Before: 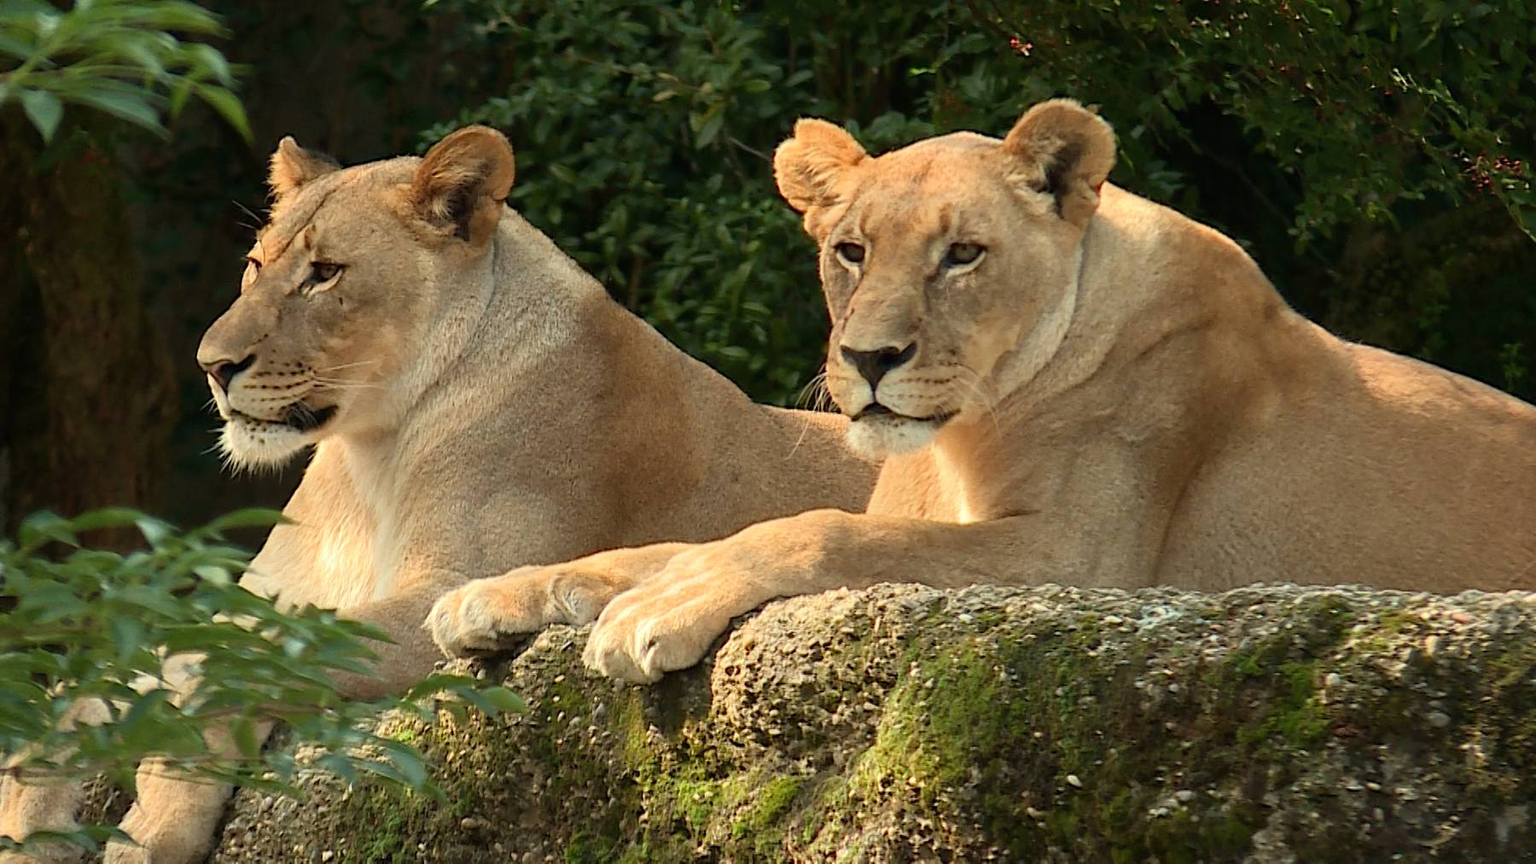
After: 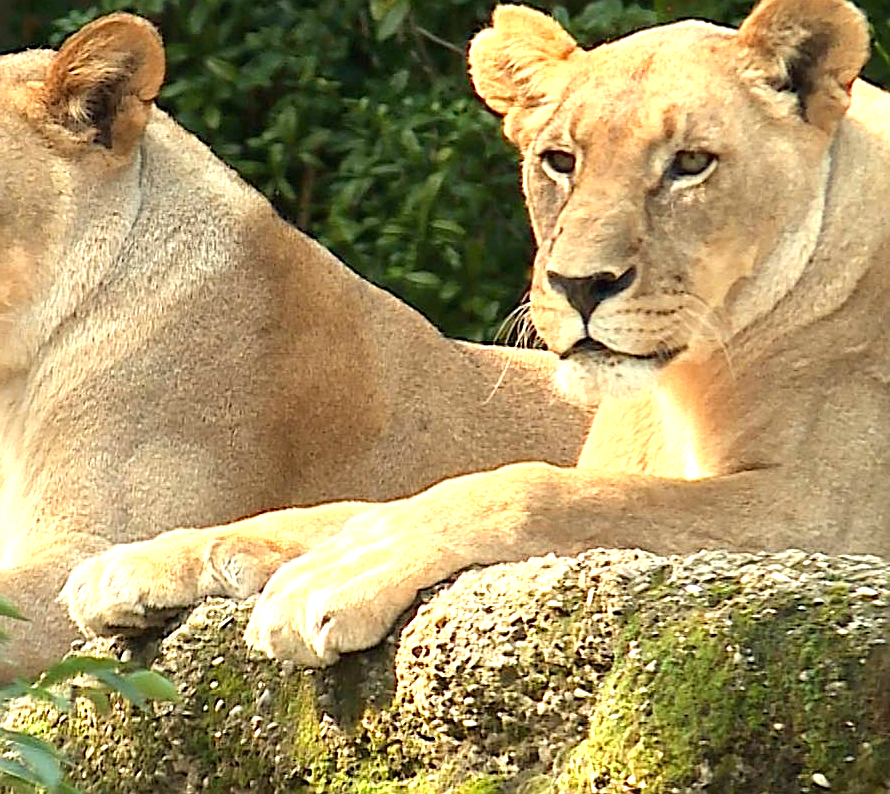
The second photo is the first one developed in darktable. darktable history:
crop and rotate: angle 0.02°, left 24.353%, top 13.219%, right 26.156%, bottom 8.224%
sharpen: on, module defaults
exposure: exposure 1.061 EV, compensate highlight preservation false
